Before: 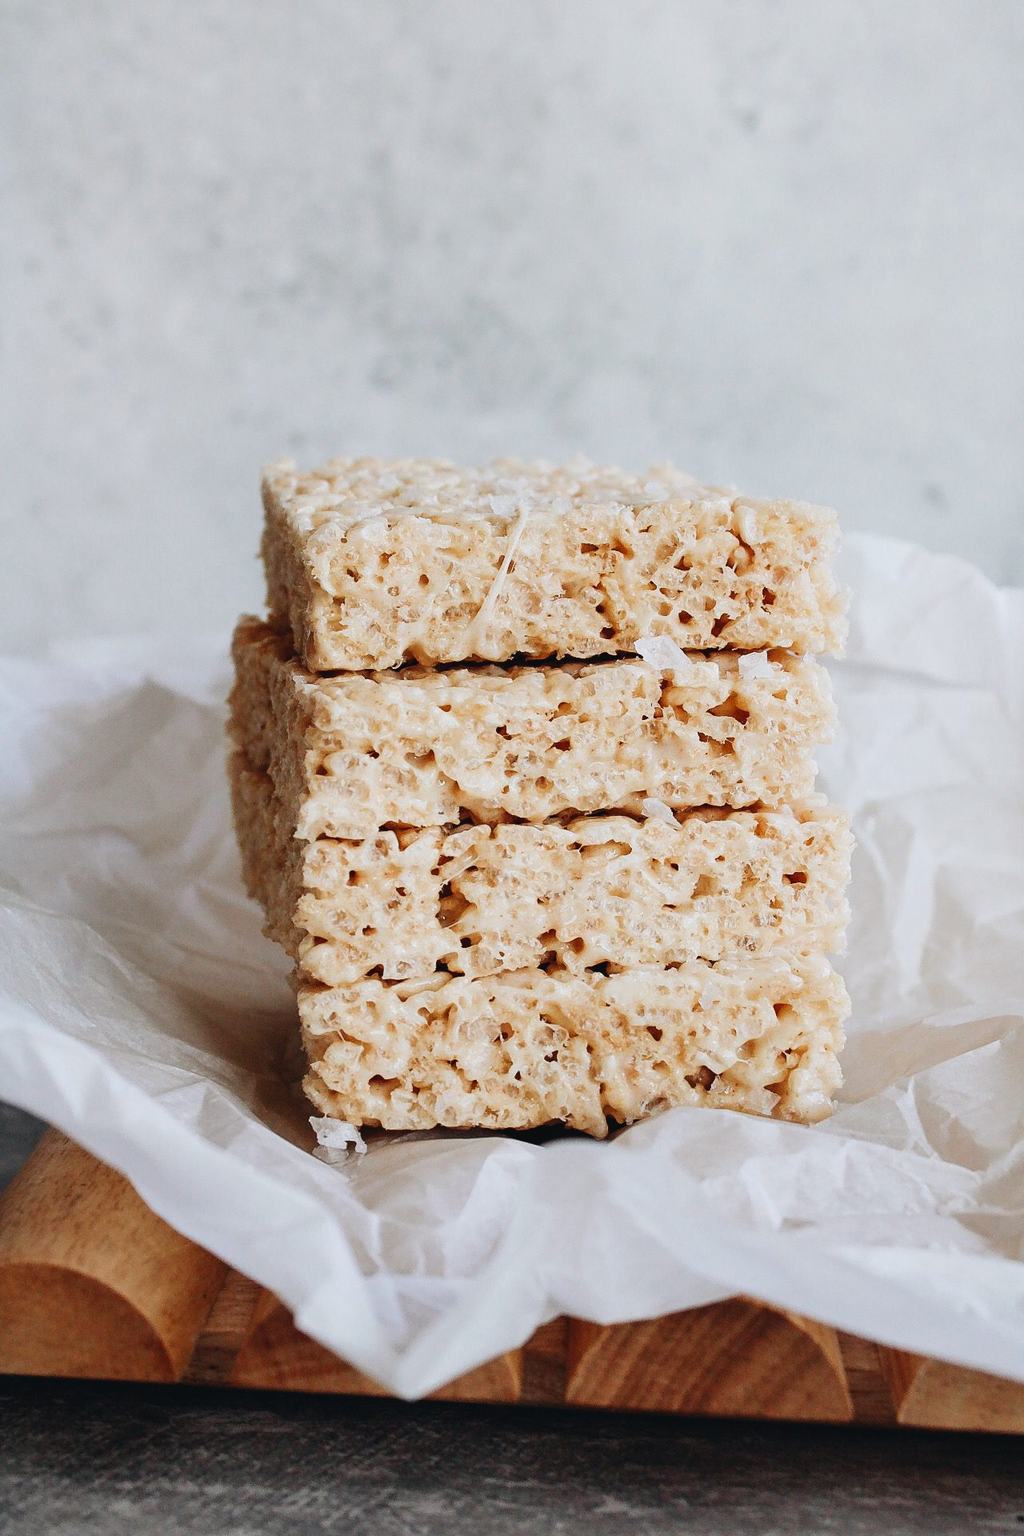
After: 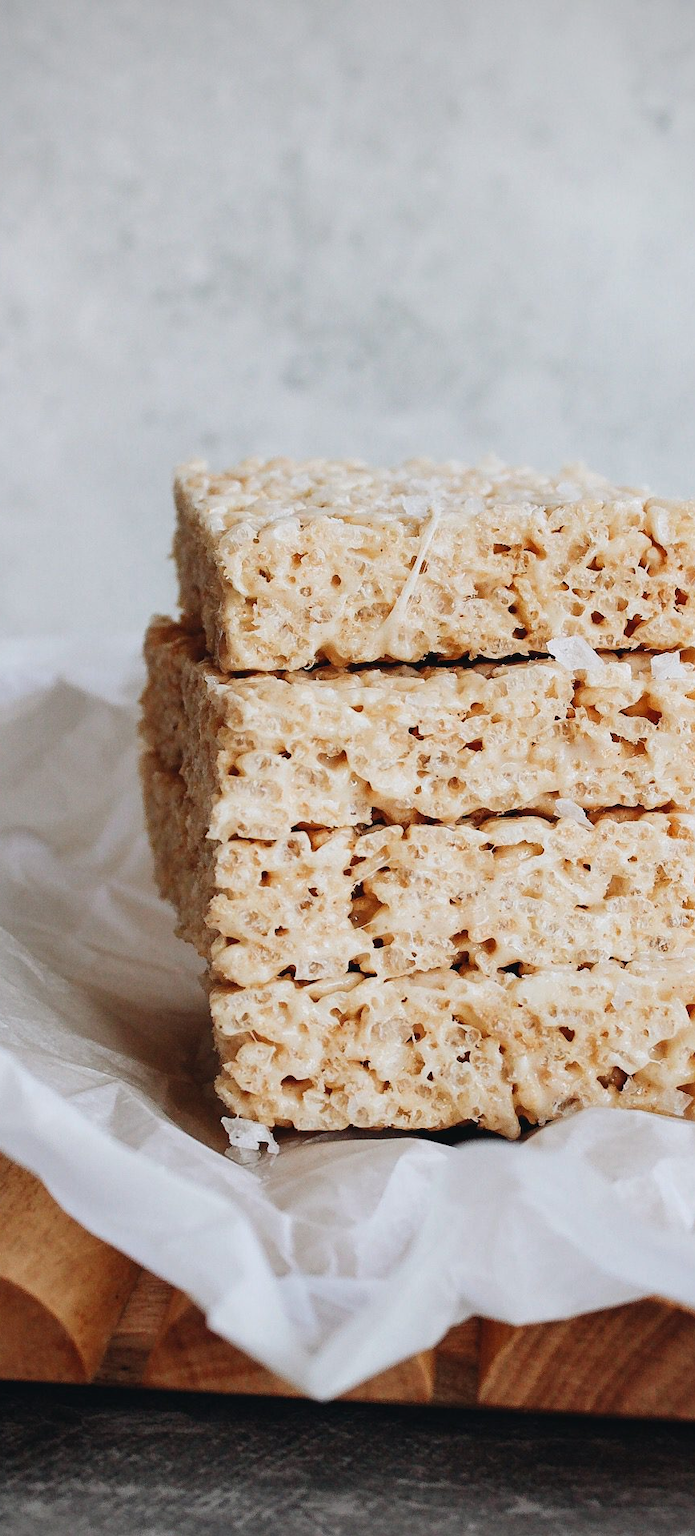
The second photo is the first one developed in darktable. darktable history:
crop and rotate: left 8.618%, right 23.447%
vignetting: brightness -0.399, saturation -0.308
